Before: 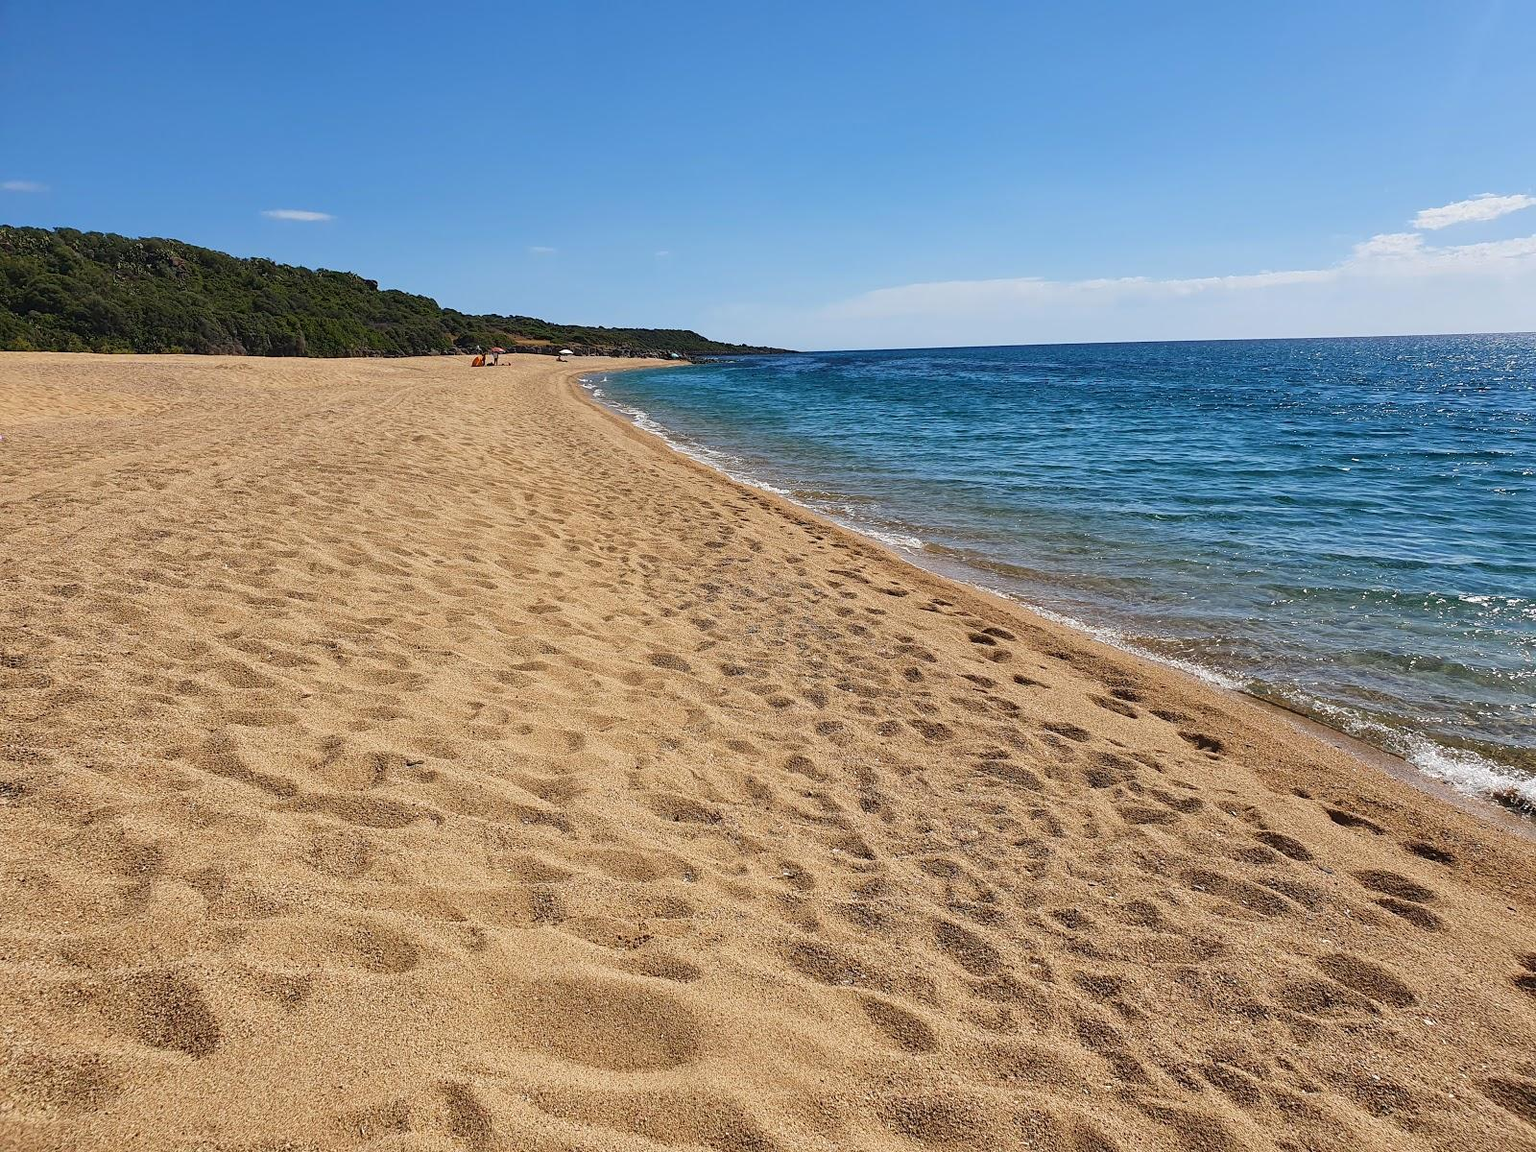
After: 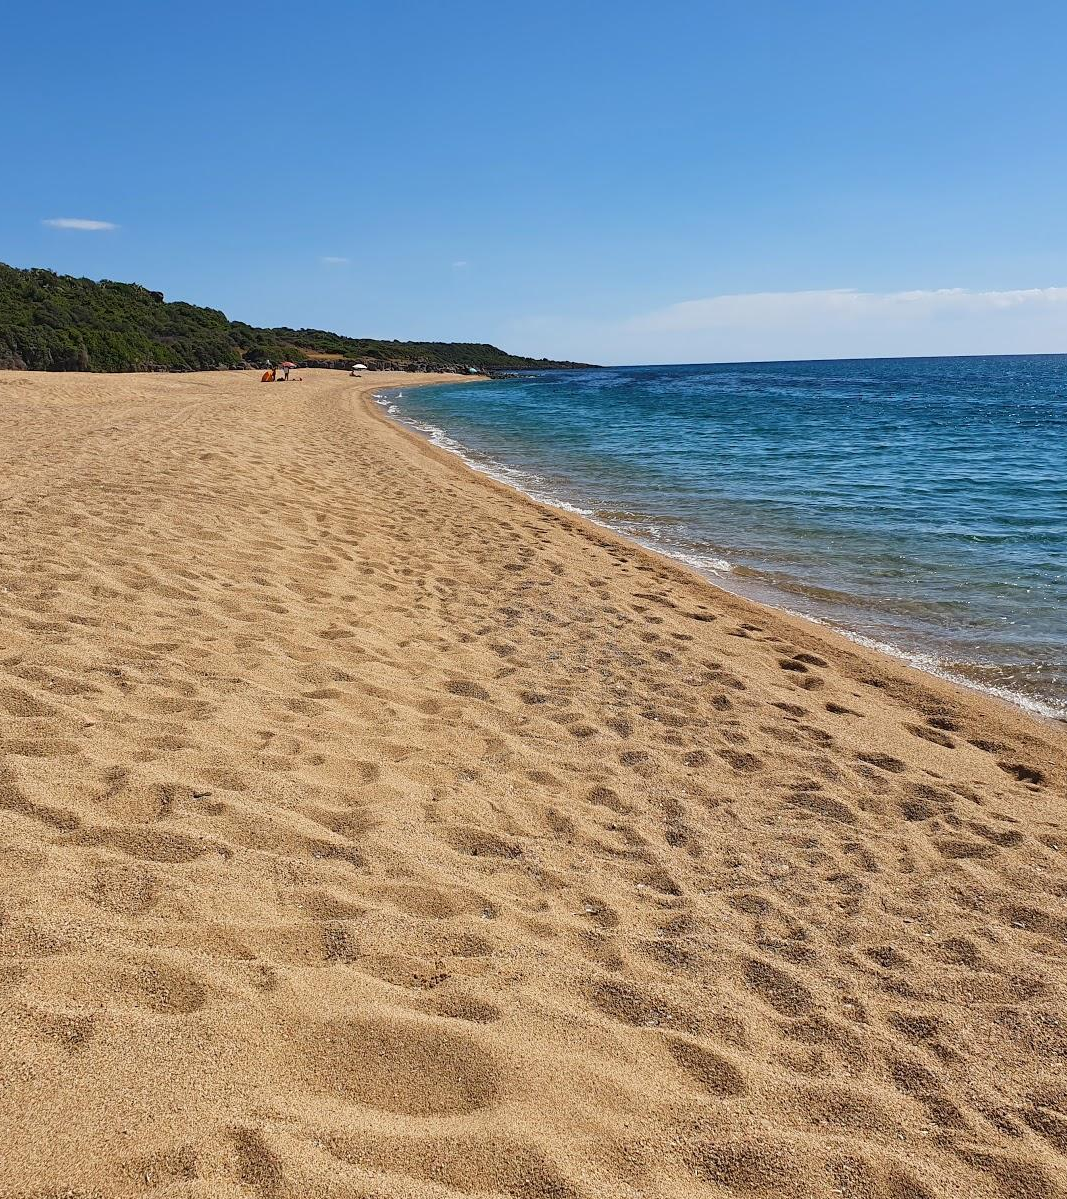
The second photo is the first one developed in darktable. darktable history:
crop and rotate: left 14.379%, right 18.924%
